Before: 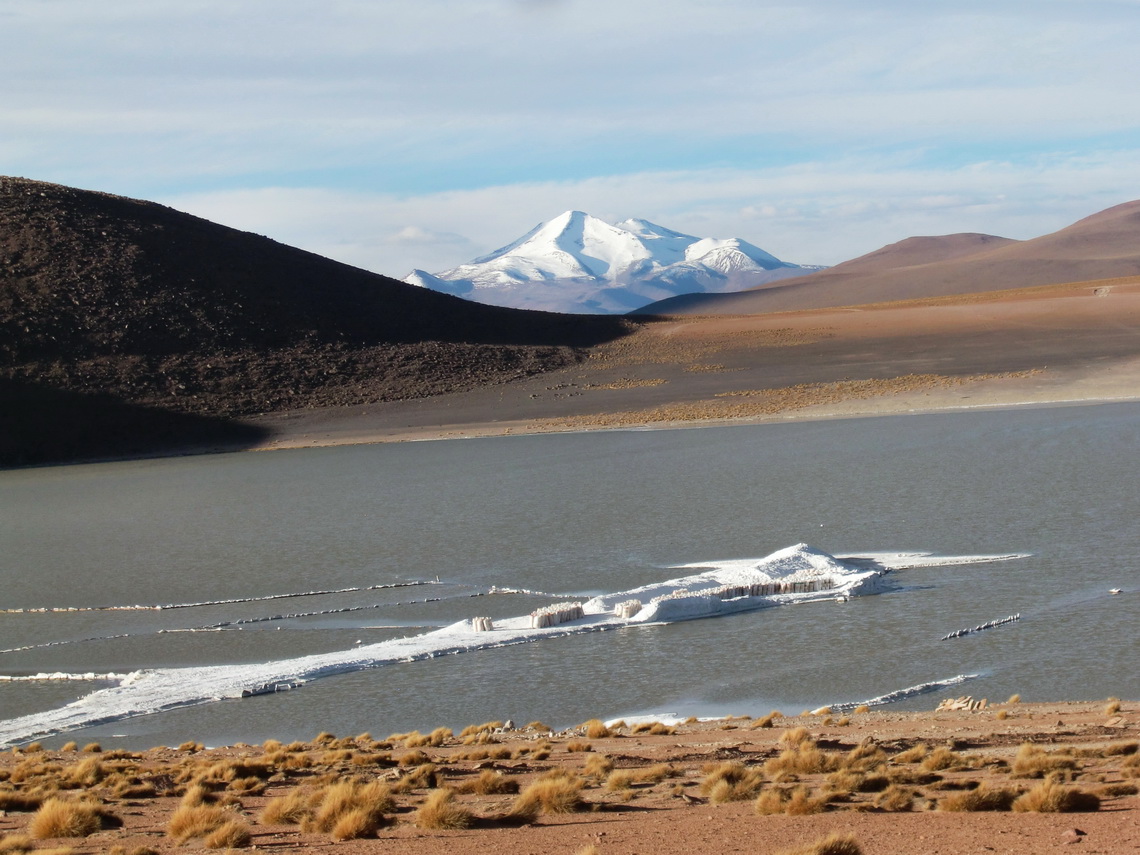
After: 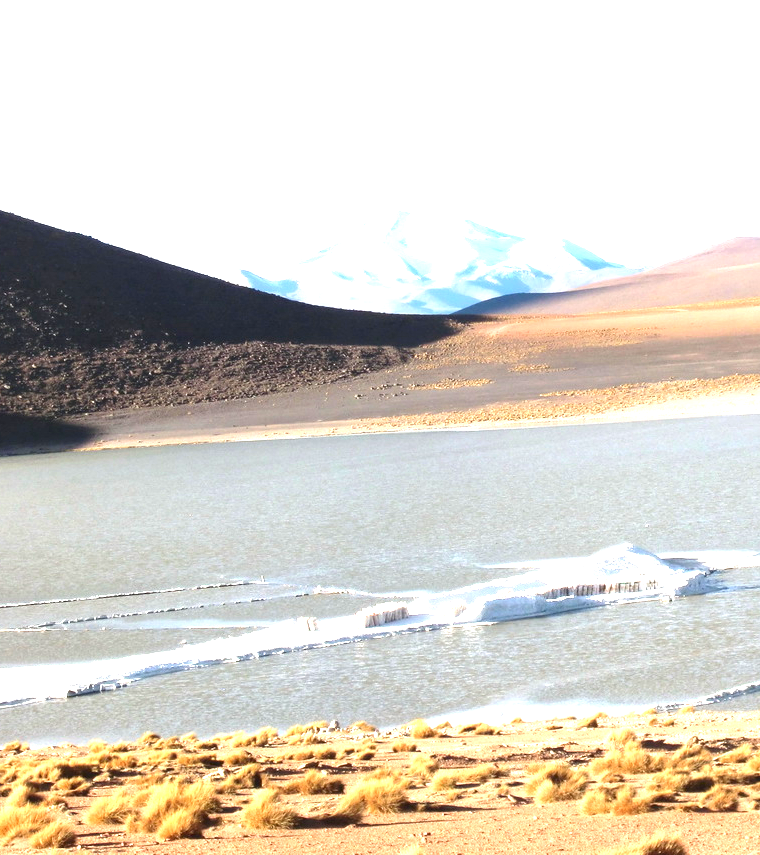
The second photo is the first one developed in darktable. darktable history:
crop and rotate: left 15.427%, right 17.89%
exposure: black level correction 0, exposure 1.974 EV, compensate highlight preservation false
